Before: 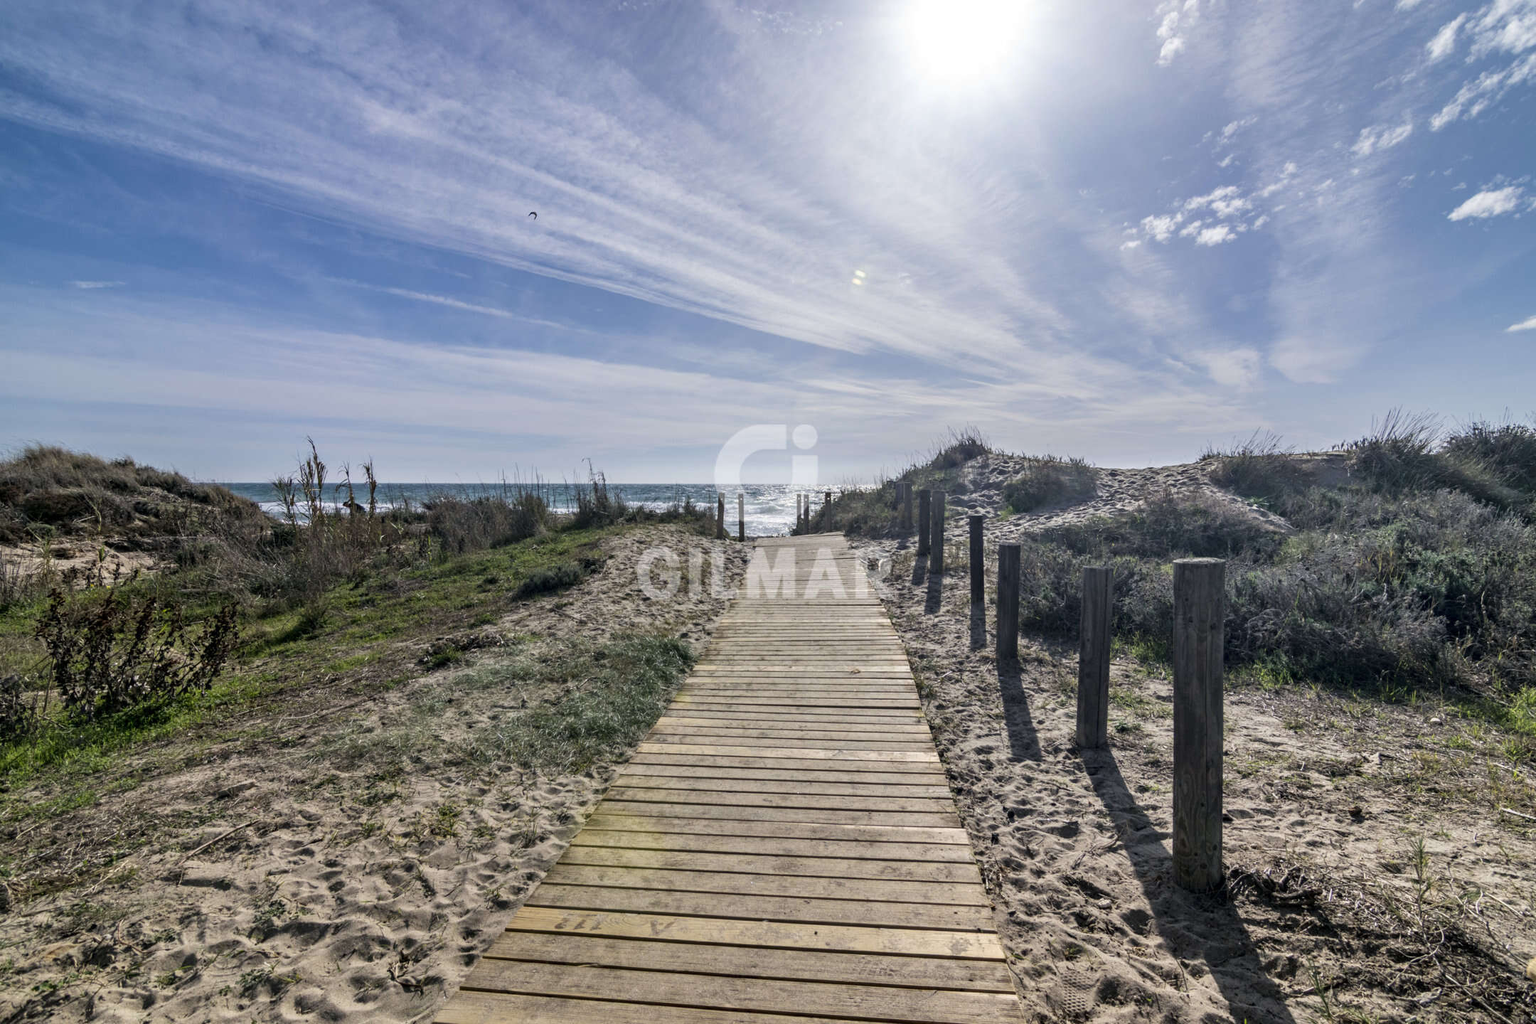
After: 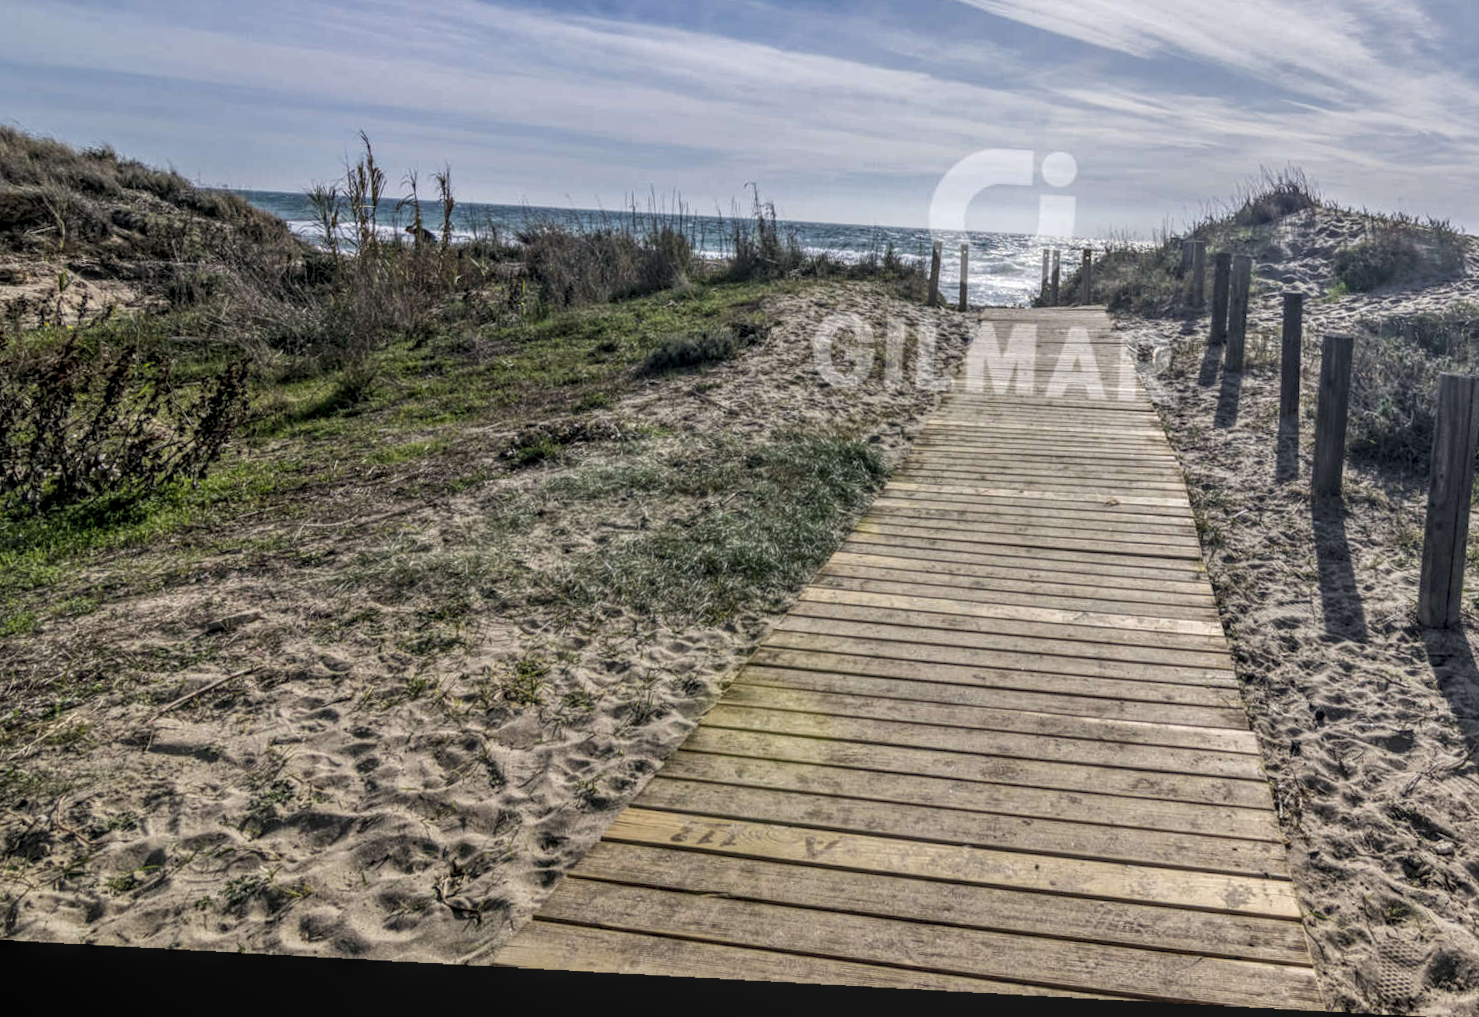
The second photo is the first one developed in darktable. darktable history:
local contrast: highlights 74%, shadows 55%, detail 176%, midtone range 0.207
rotate and perspective: rotation 2.27°, automatic cropping off
crop and rotate: angle -0.82°, left 3.85%, top 31.828%, right 27.992%
